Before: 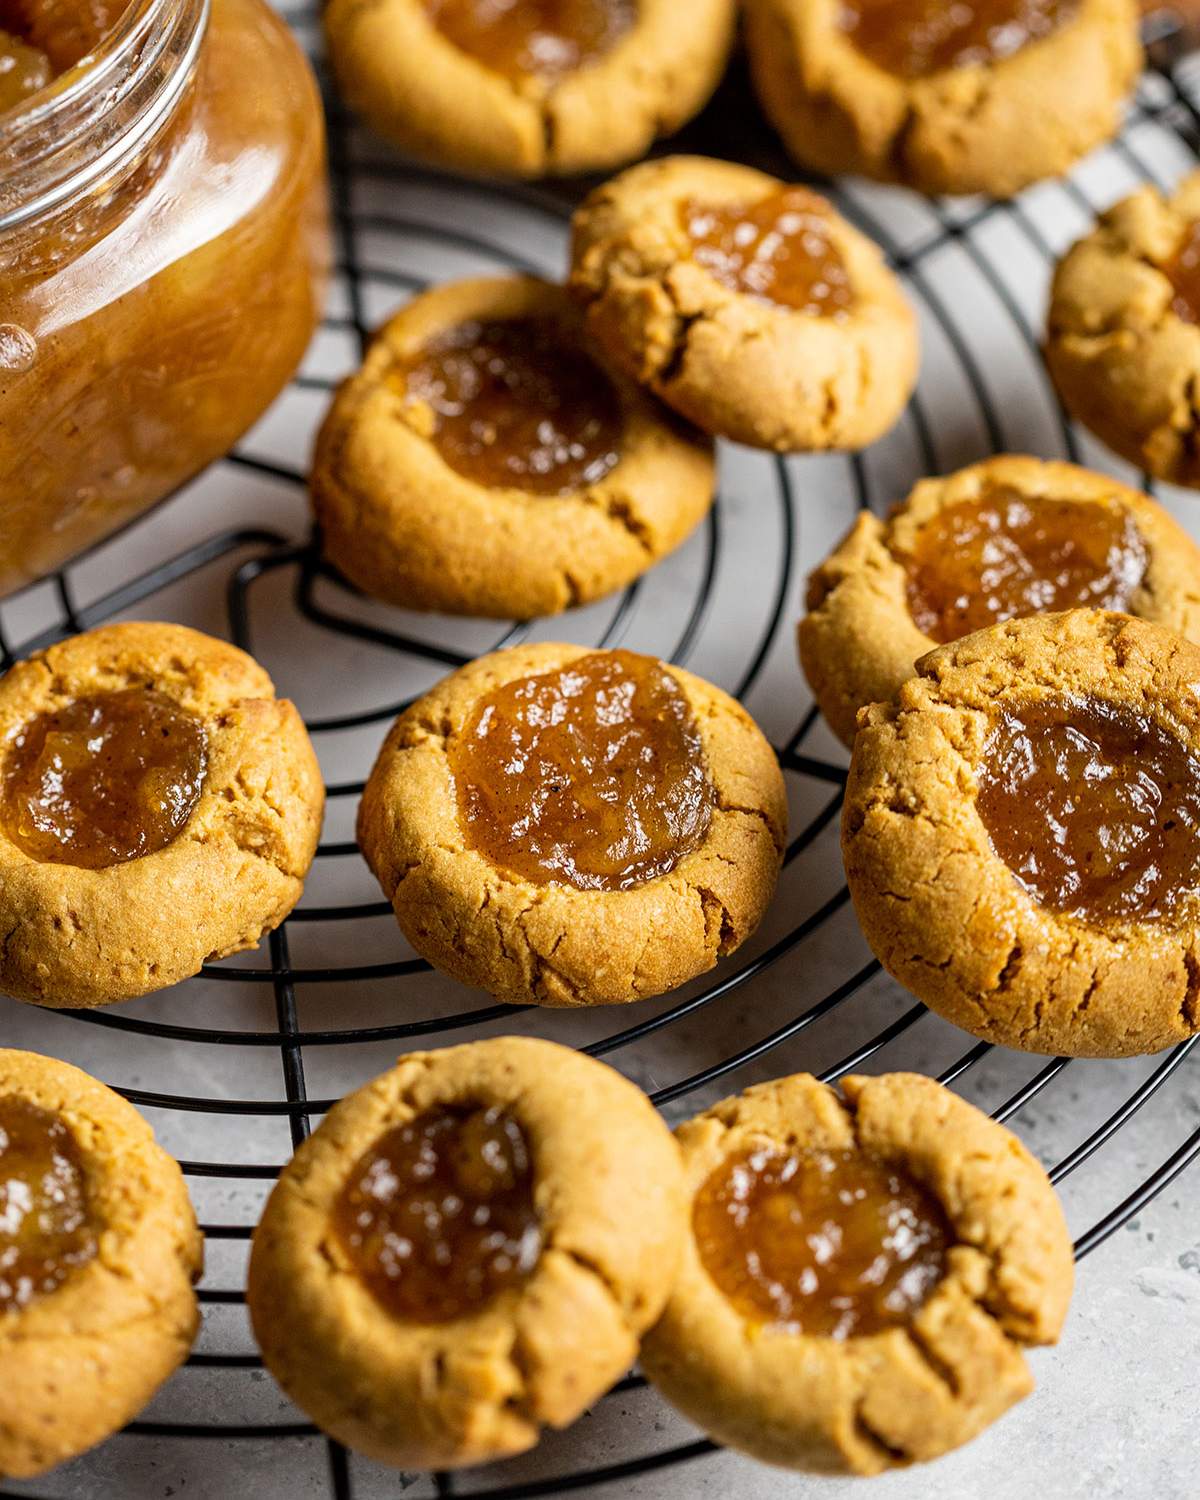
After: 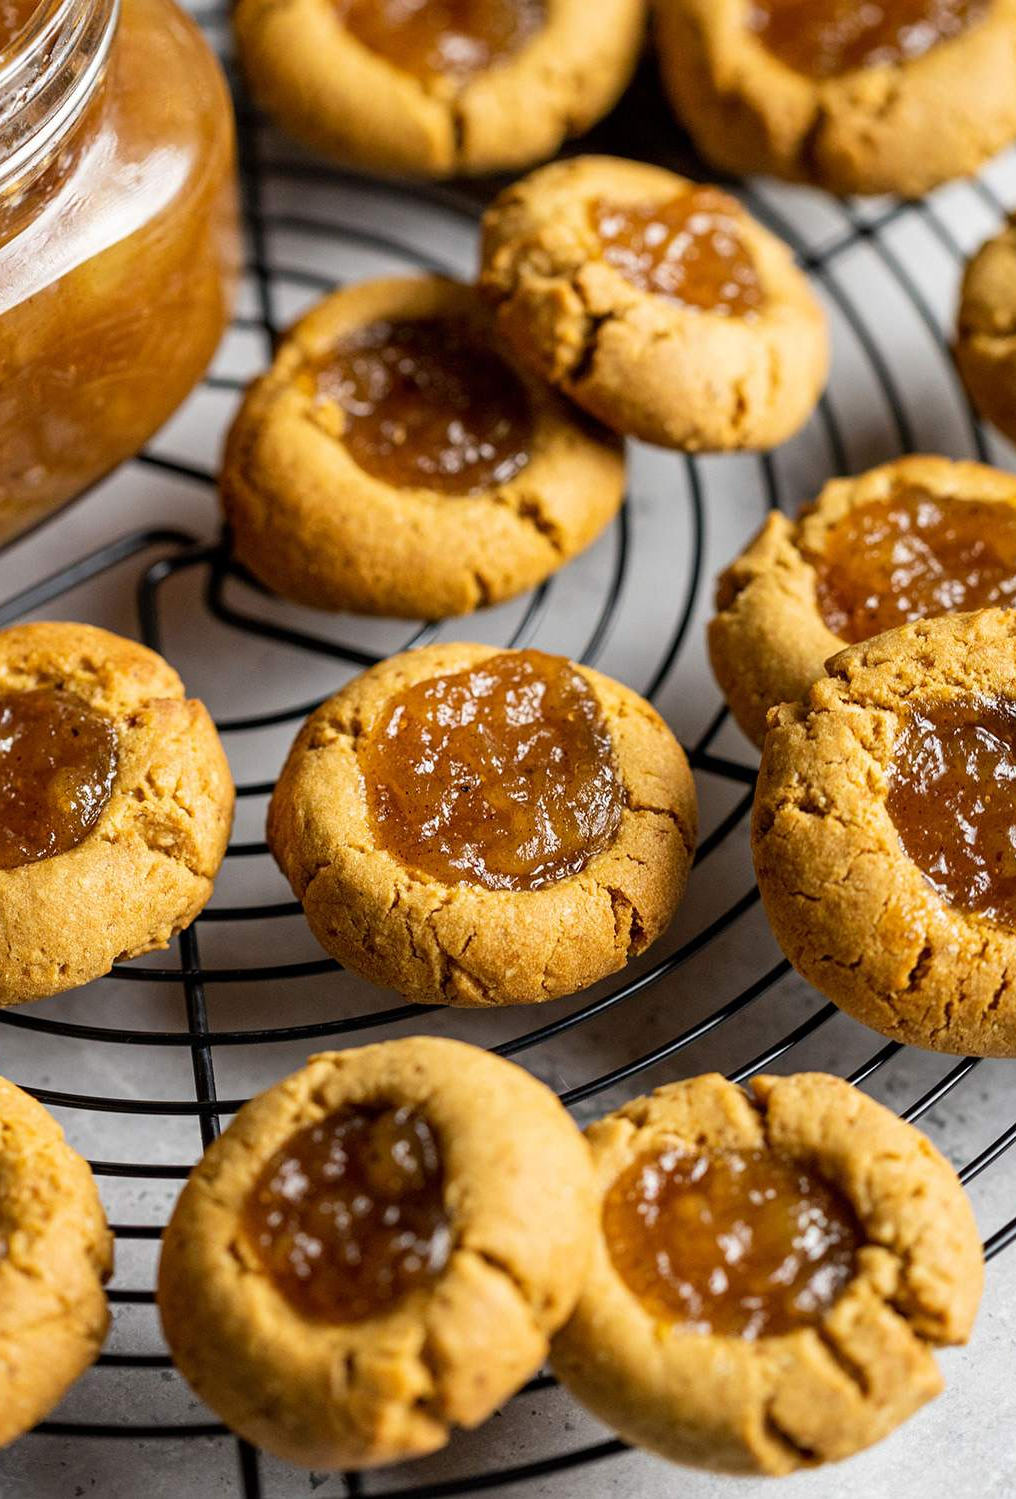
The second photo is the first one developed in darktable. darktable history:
crop: left 7.523%, right 7.786%
